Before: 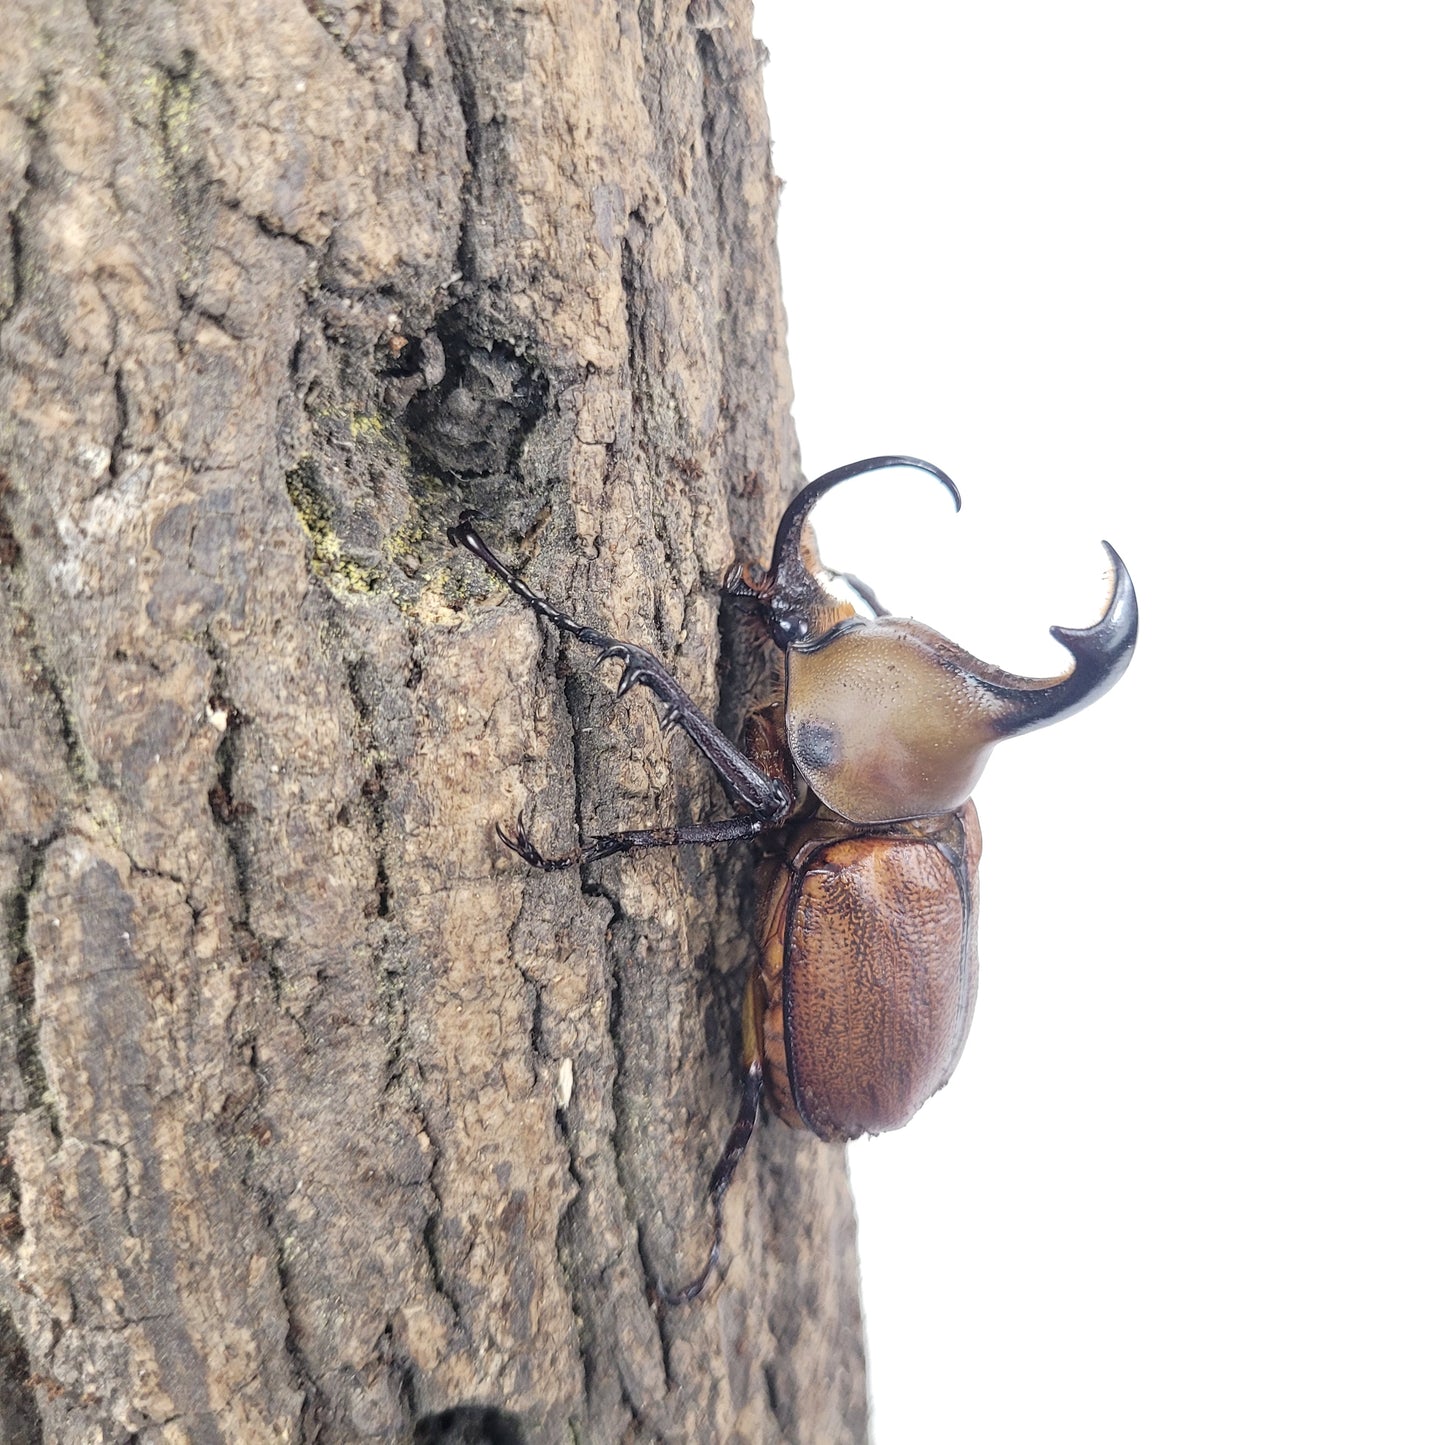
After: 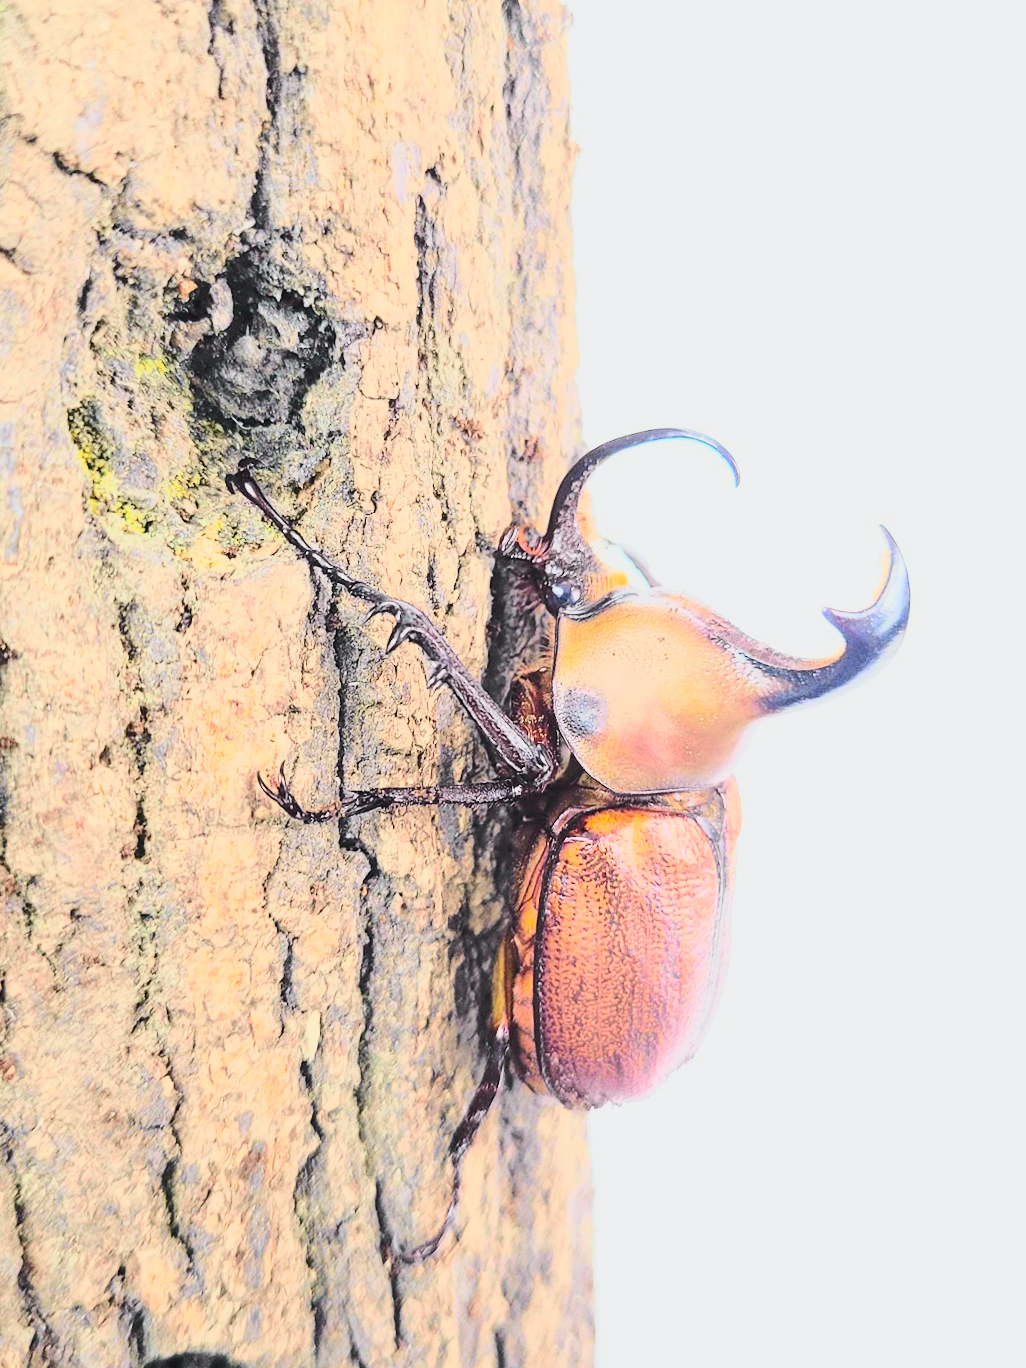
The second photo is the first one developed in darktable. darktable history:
crop and rotate: angle -3.27°, left 14.277%, top 0.028%, right 10.766%, bottom 0.028%
color balance rgb: linear chroma grading › global chroma 15%, perceptual saturation grading › global saturation 30%
base curve: curves: ch0 [(0, 0) (0.032, 0.037) (0.105, 0.228) (0.435, 0.76) (0.856, 0.983) (1, 1)]
tone curve: curves: ch0 [(0, 0.026) (0.181, 0.223) (0.405, 0.46) (0.456, 0.528) (0.634, 0.728) (0.877, 0.89) (0.984, 0.935)]; ch1 [(0, 0) (0.443, 0.43) (0.492, 0.488) (0.566, 0.579) (0.595, 0.625) (0.65, 0.657) (0.696, 0.725) (1, 1)]; ch2 [(0, 0) (0.33, 0.301) (0.421, 0.443) (0.447, 0.489) (0.495, 0.494) (0.537, 0.57) (0.586, 0.591) (0.663, 0.686) (1, 1)], color space Lab, independent channels, preserve colors none
